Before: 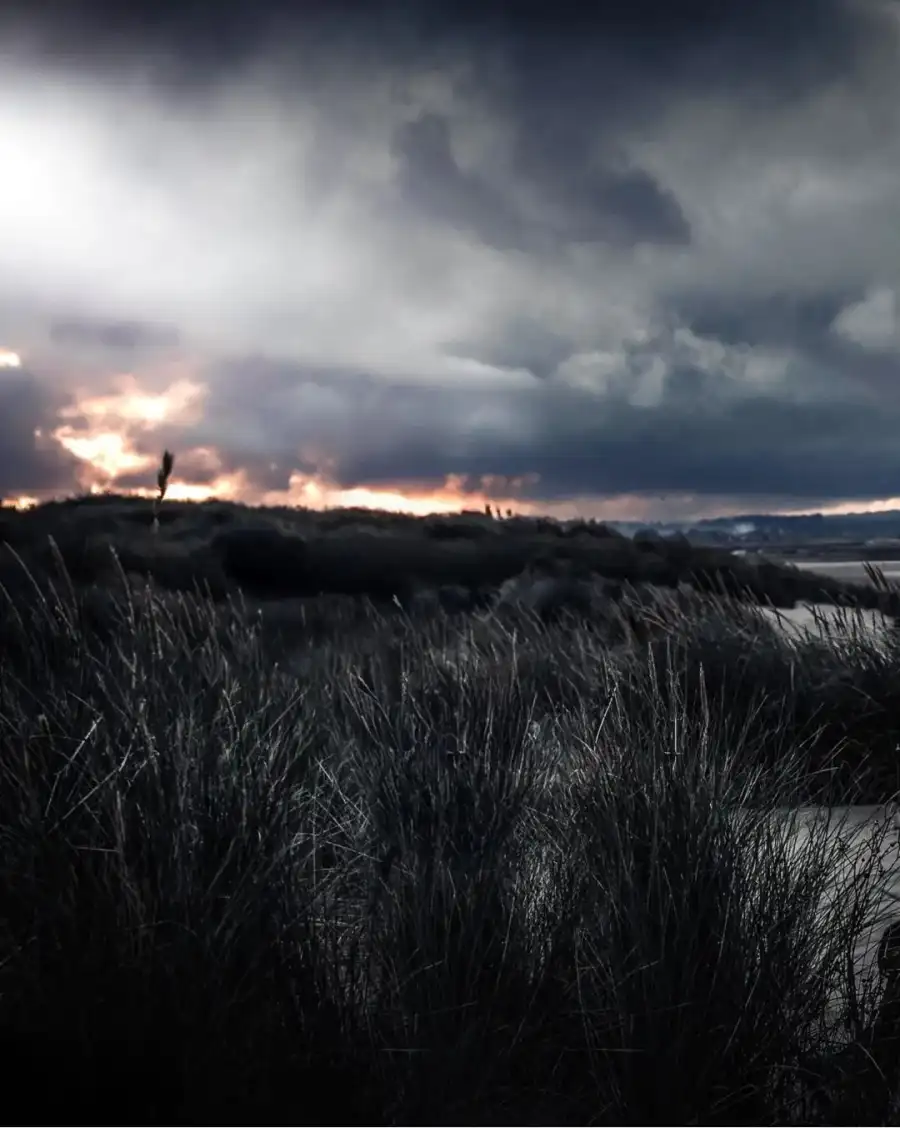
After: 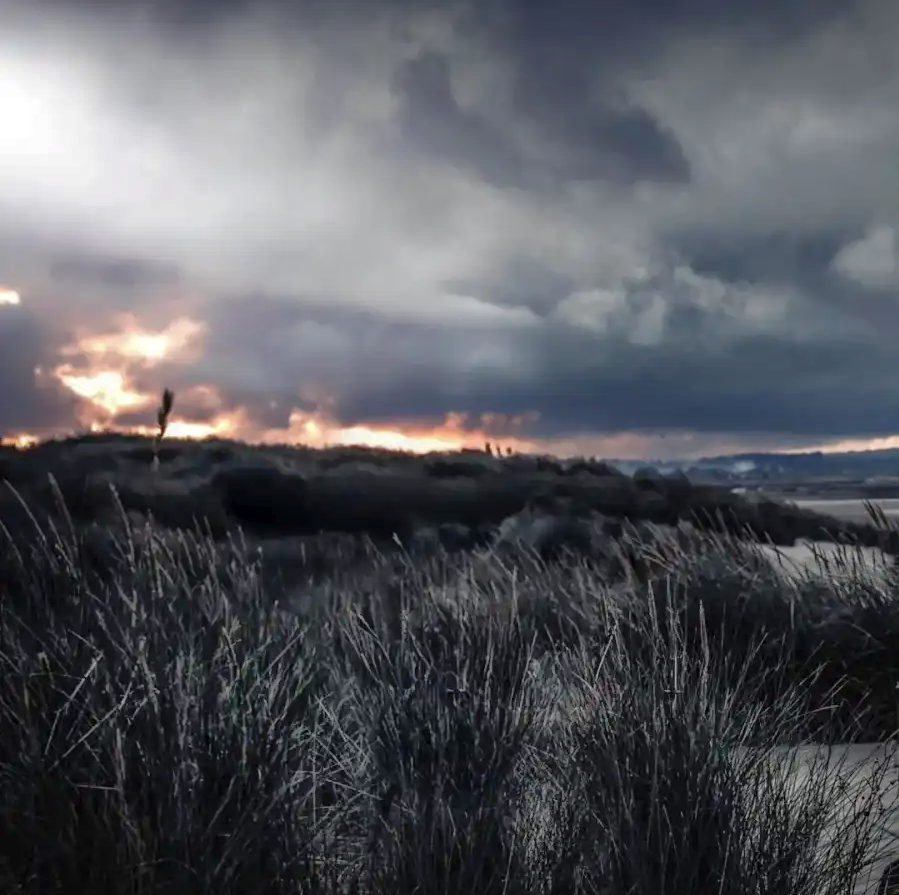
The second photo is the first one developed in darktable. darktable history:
shadows and highlights: on, module defaults
crop and rotate: top 5.667%, bottom 14.937%
